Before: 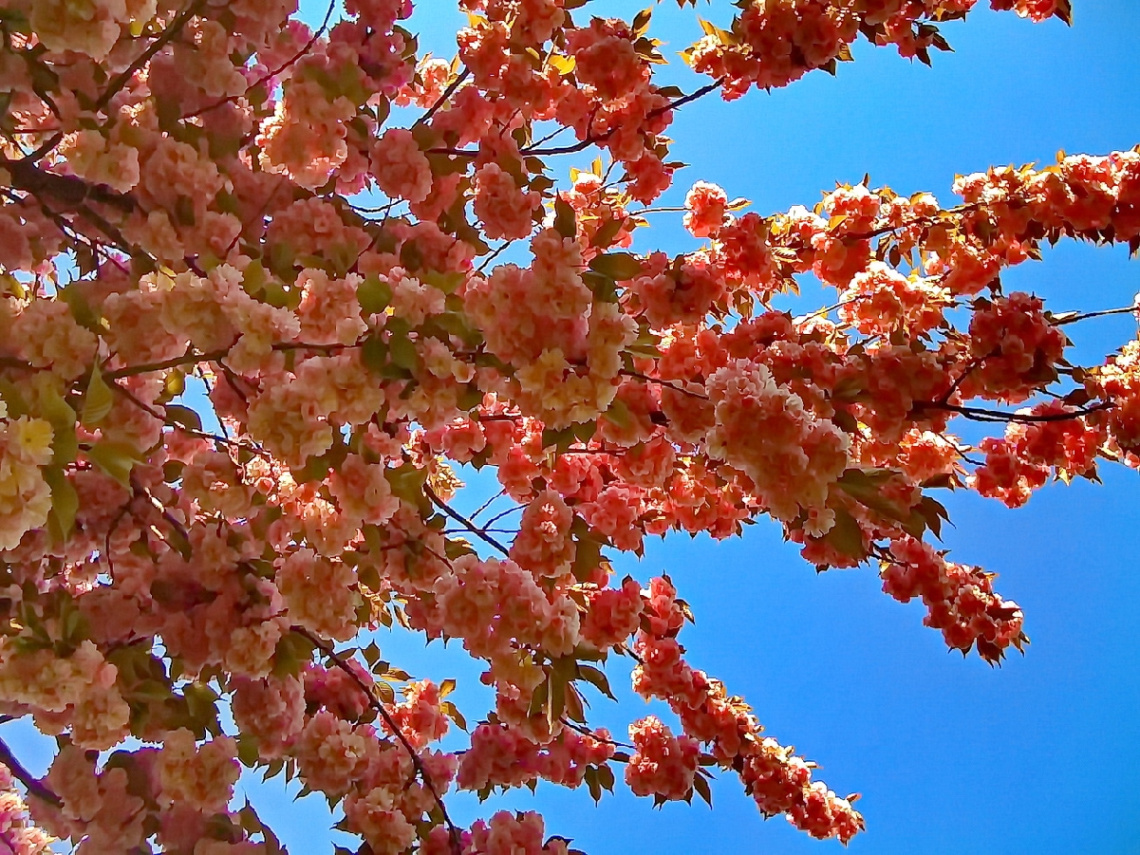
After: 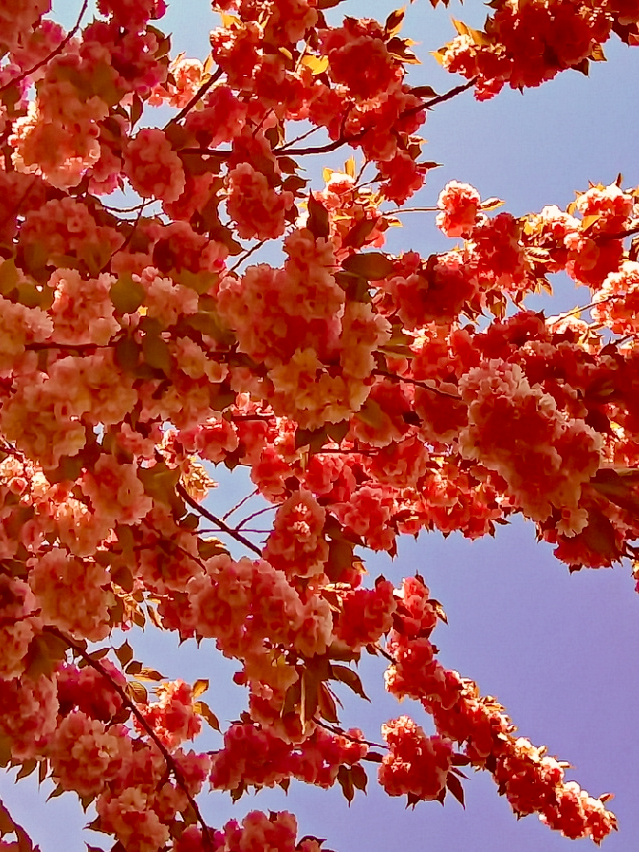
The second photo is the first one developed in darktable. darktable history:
crop: left 21.674%, right 22.086%
color correction: highlights a* 9.03, highlights b* 8.71, shadows a* 40, shadows b* 40, saturation 0.8
